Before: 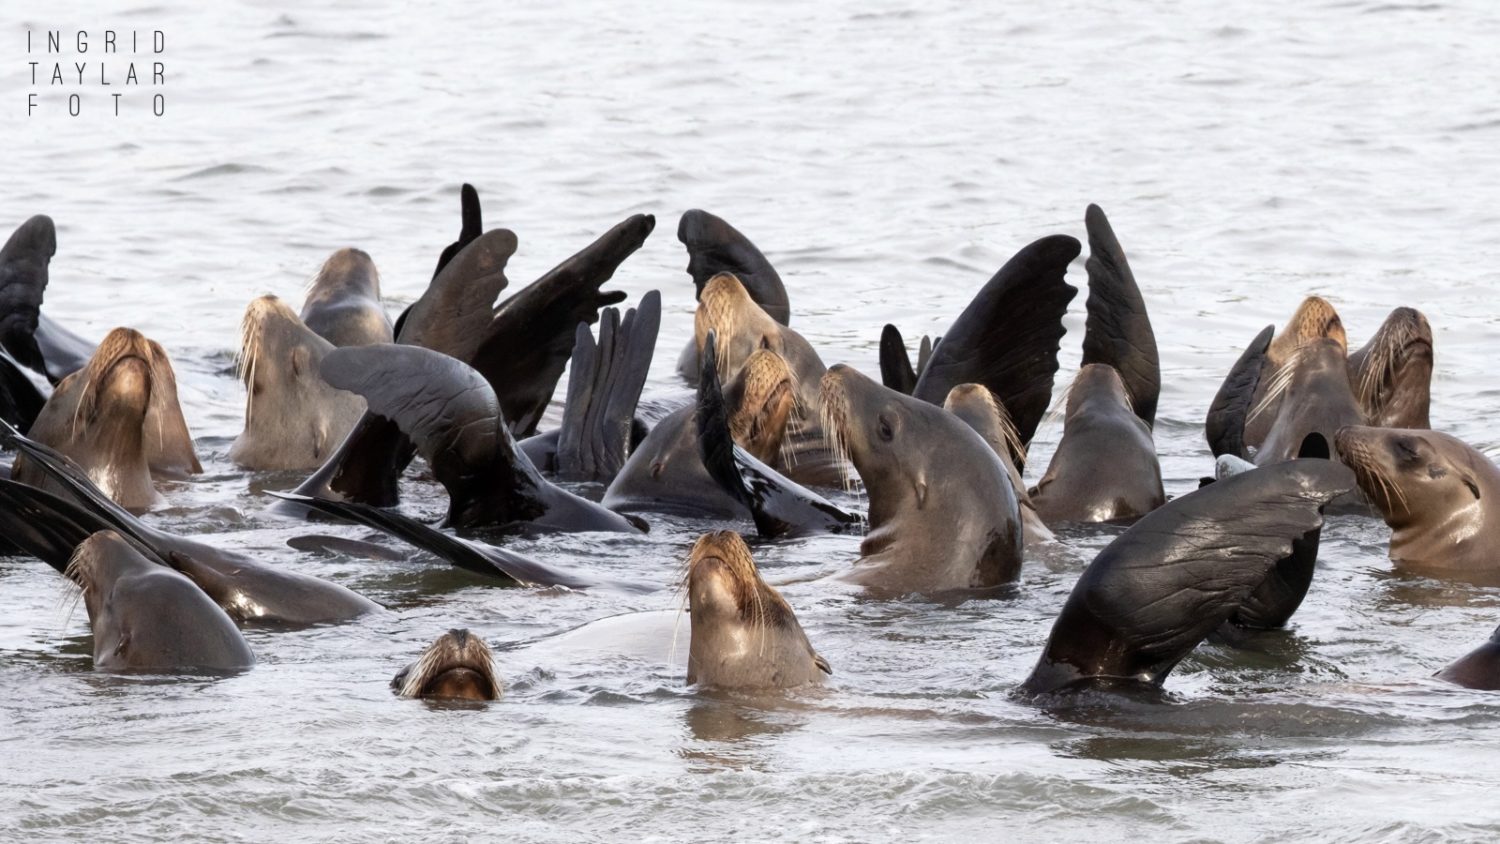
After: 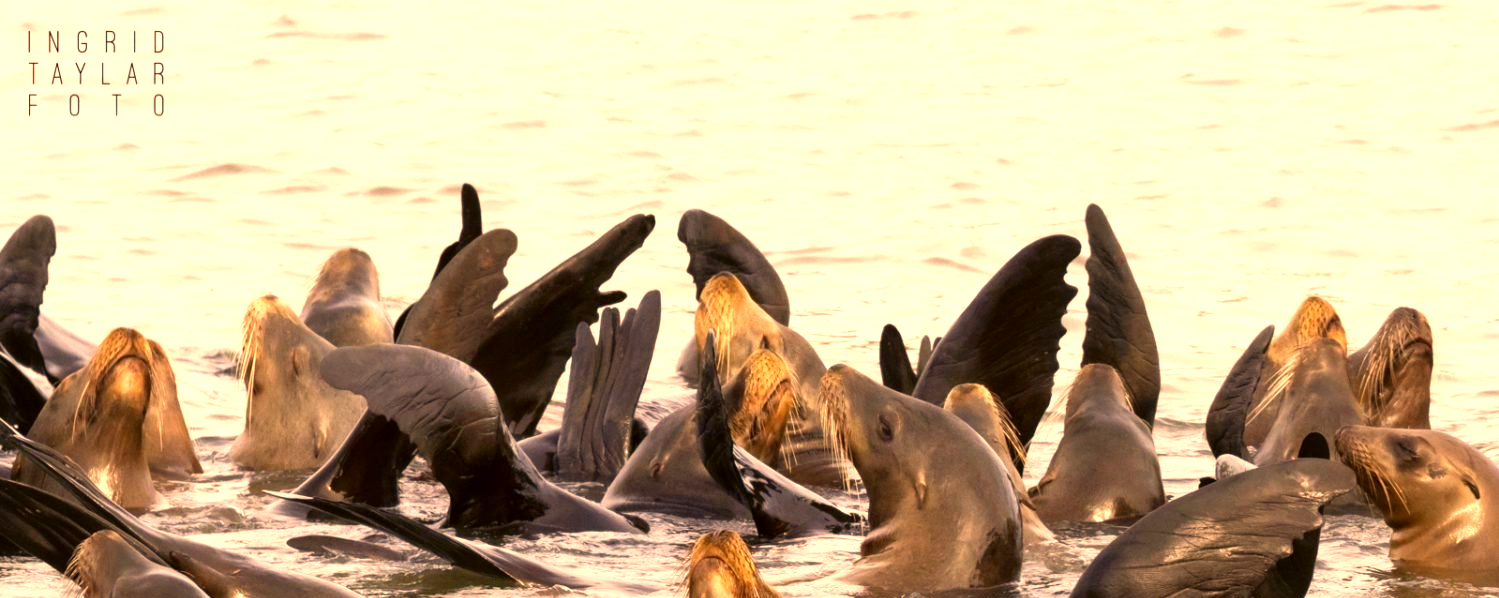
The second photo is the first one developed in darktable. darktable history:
color correction: highlights a* 18.34, highlights b* 34.72, shadows a* 1.58, shadows b* 6.76, saturation 1.02
contrast equalizer: y [[0.515 ×6], [0.507 ×6], [0.425 ×6], [0 ×6], [0 ×6]], mix 0.156
exposure: black level correction 0, exposure 0.595 EV, compensate highlight preservation false
crop: right 0.001%, bottom 29.036%
